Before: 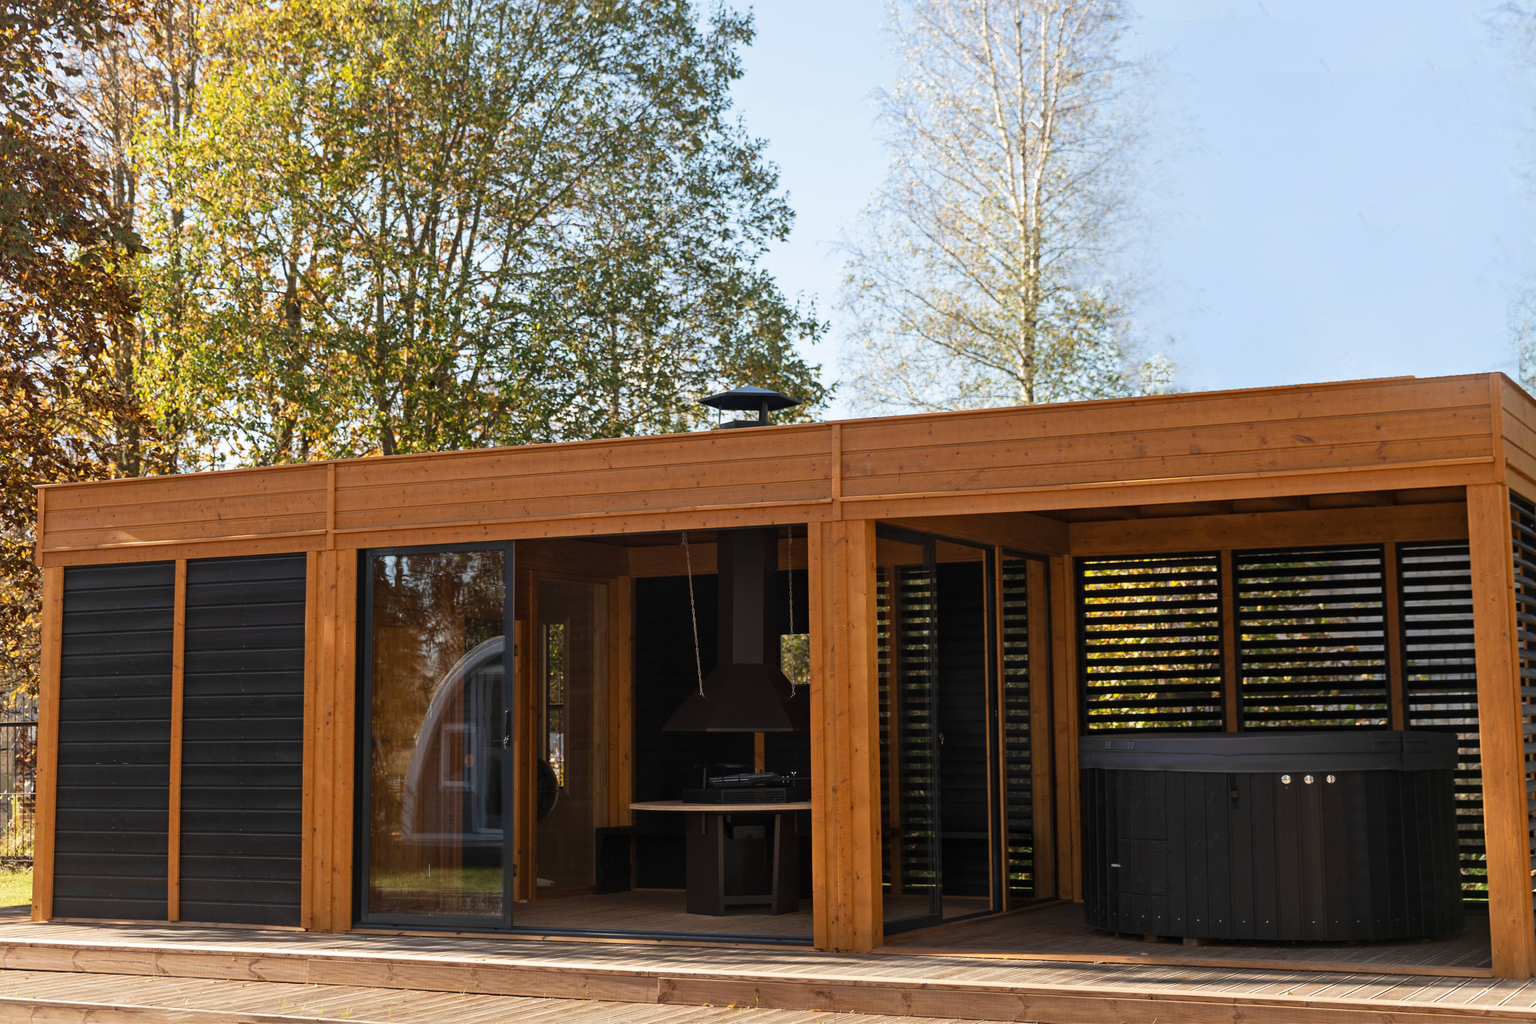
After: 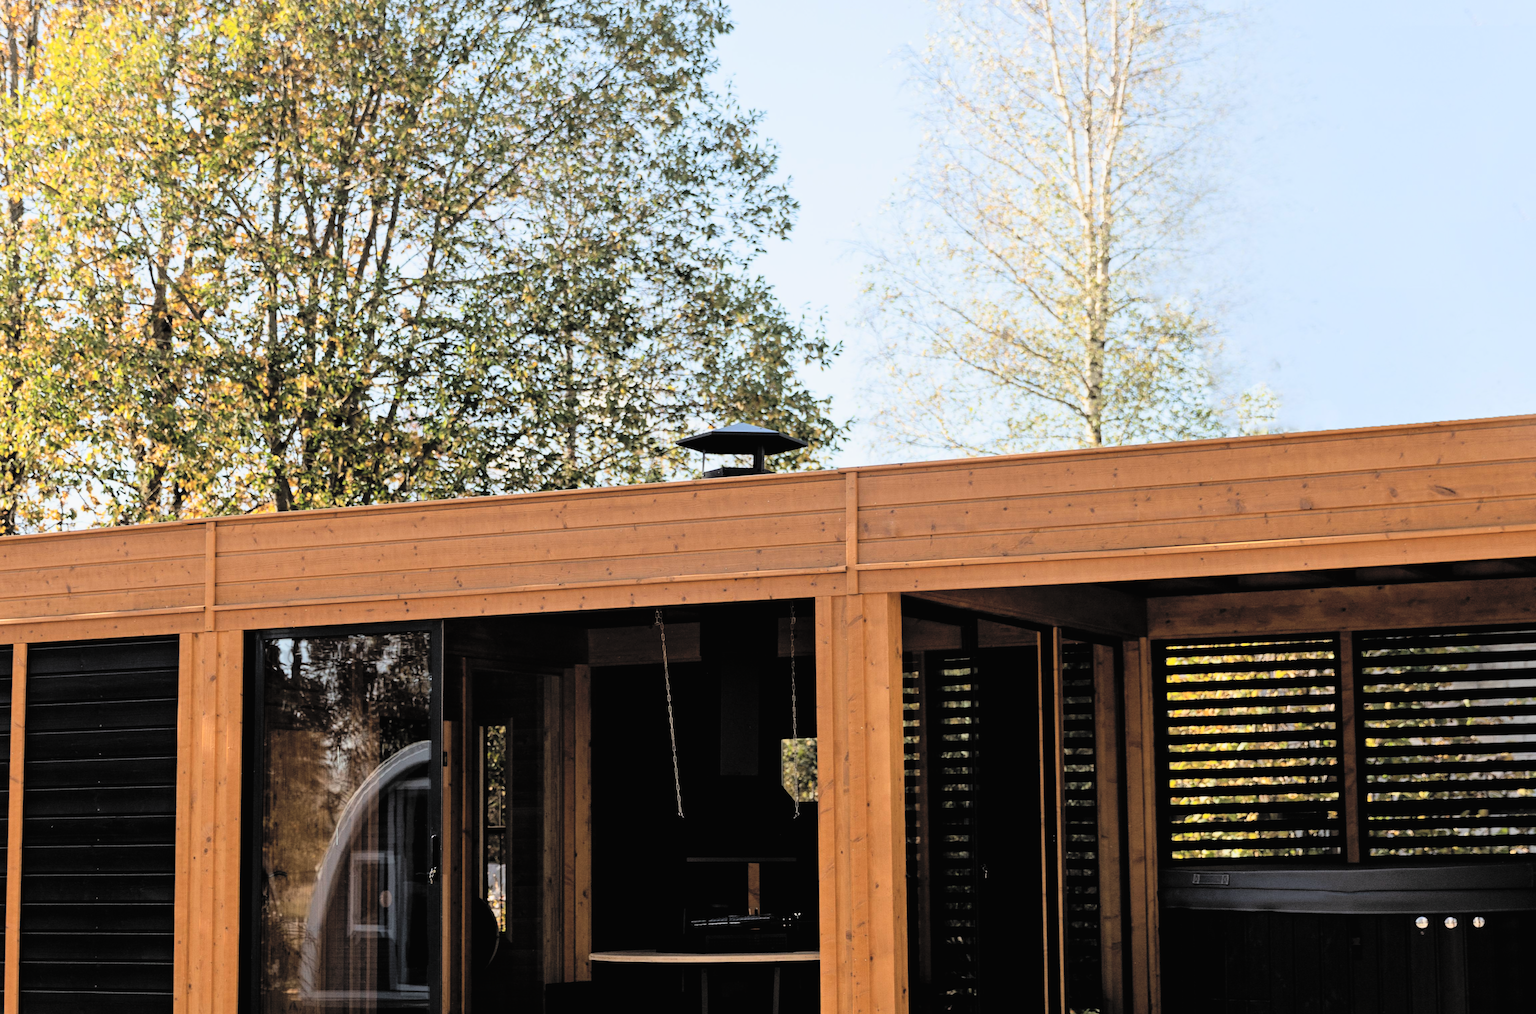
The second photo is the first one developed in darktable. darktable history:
contrast brightness saturation: brightness 0.28
filmic rgb: black relative exposure -4.06 EV, white relative exposure 2.98 EV, threshold 3 EV, hardness 2.98, contrast 1.403, iterations of high-quality reconstruction 0, enable highlight reconstruction true
crop and rotate: left 10.768%, top 5.119%, right 10.378%, bottom 16.824%
